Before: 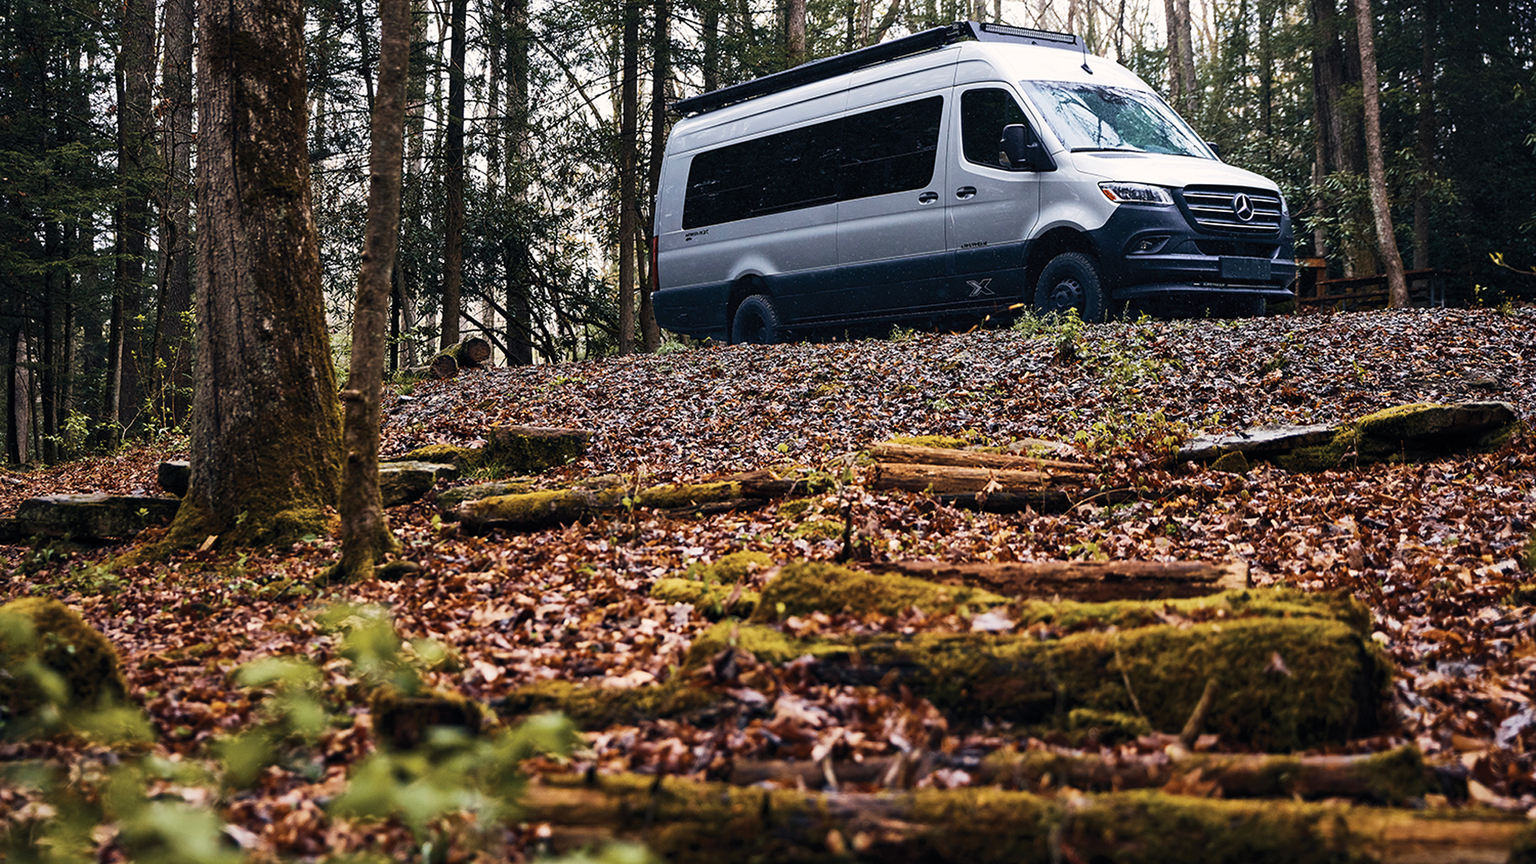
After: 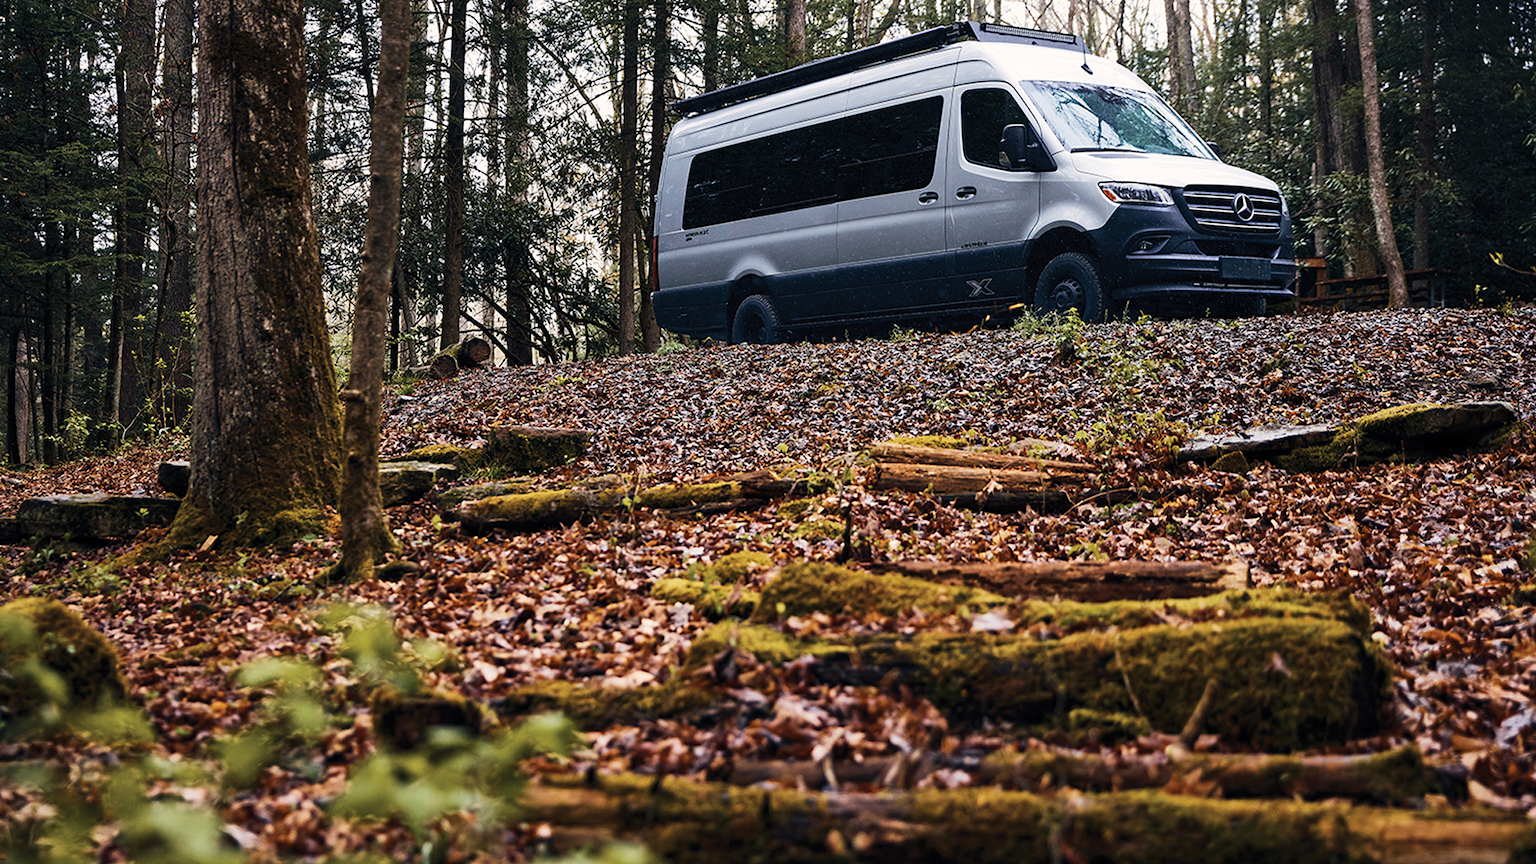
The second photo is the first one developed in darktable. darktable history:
local contrast: mode bilateral grid, contrast 15, coarseness 37, detail 105%, midtone range 0.2
